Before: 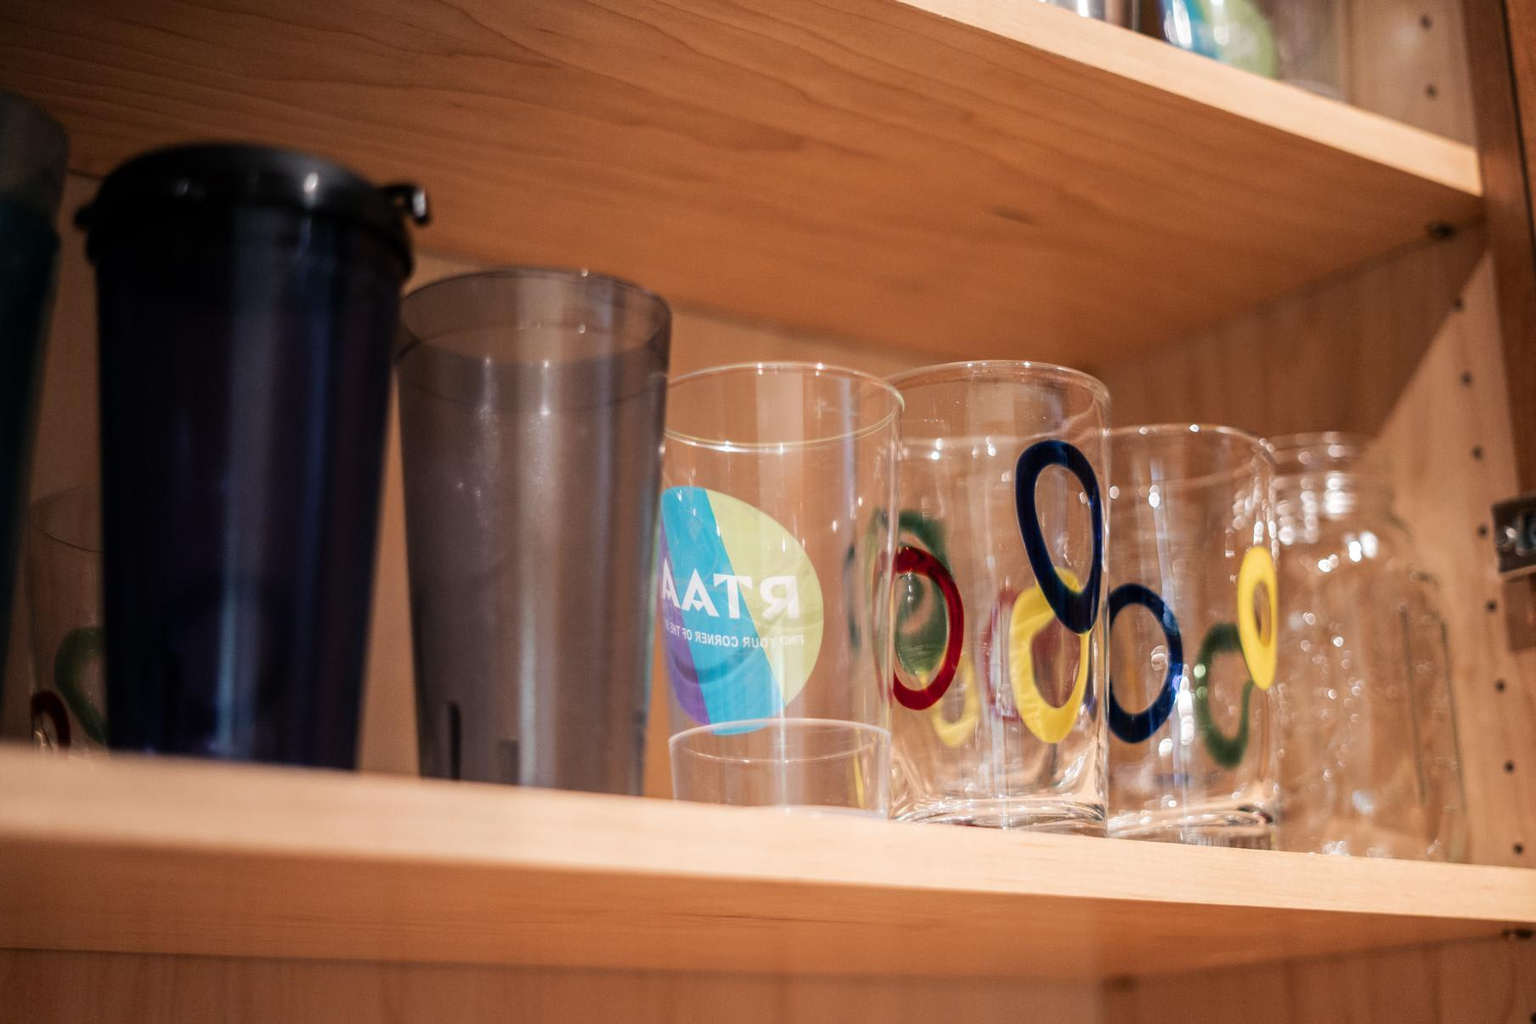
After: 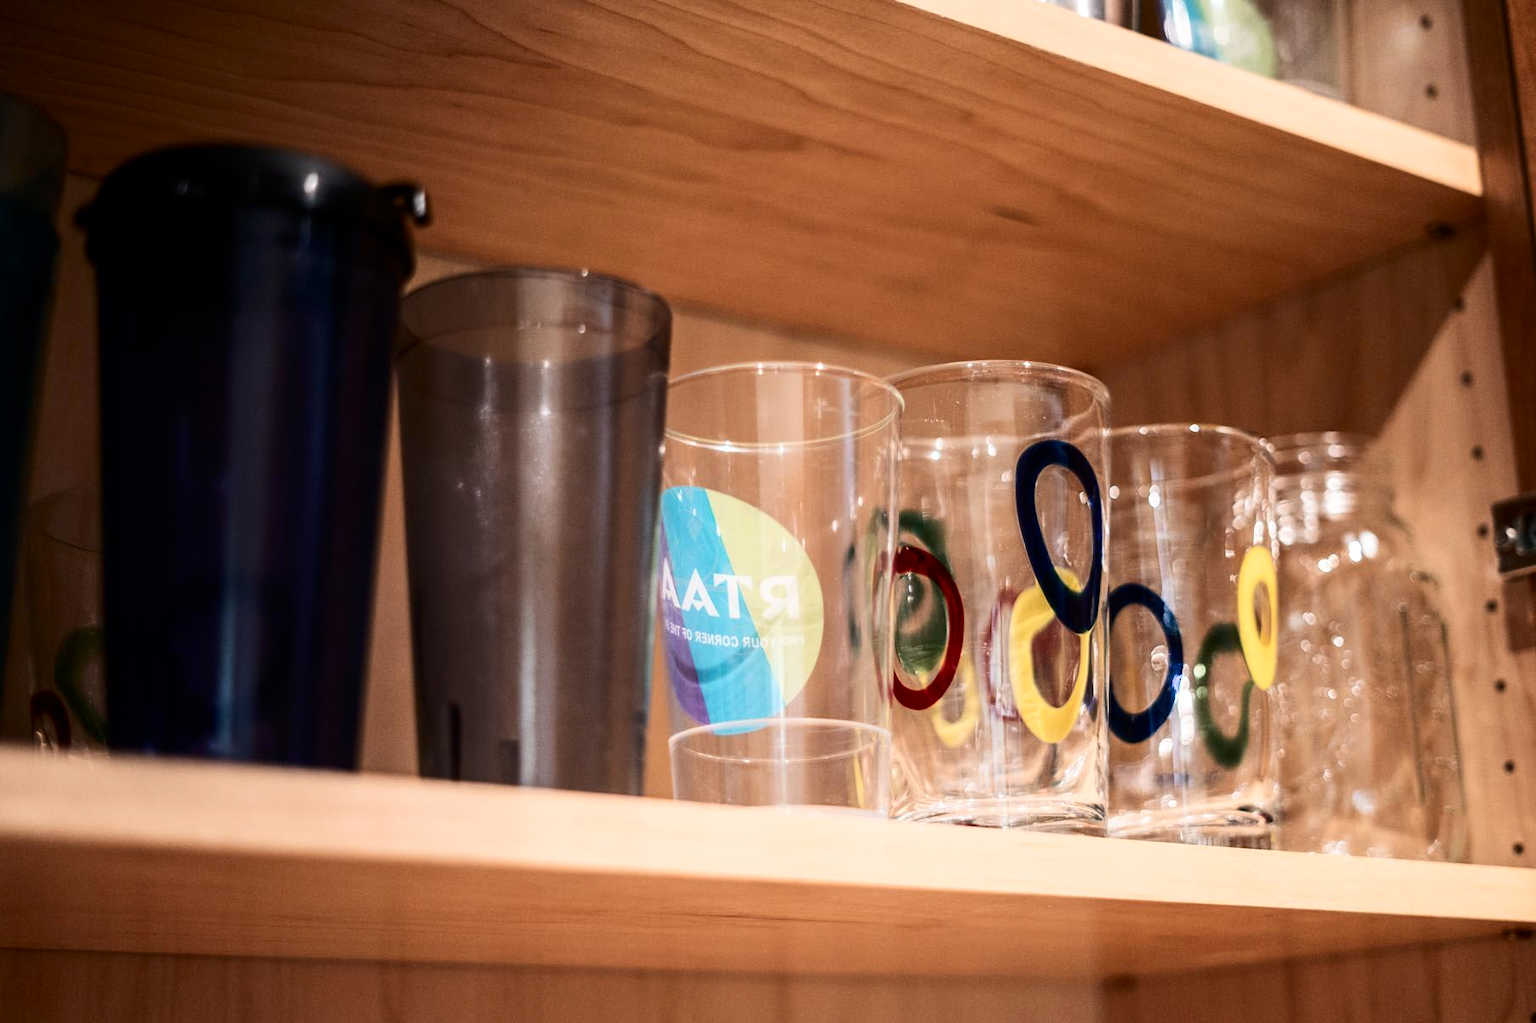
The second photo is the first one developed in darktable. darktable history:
contrast brightness saturation: contrast 0.278
exposure: black level correction 0.001, compensate highlight preservation false
